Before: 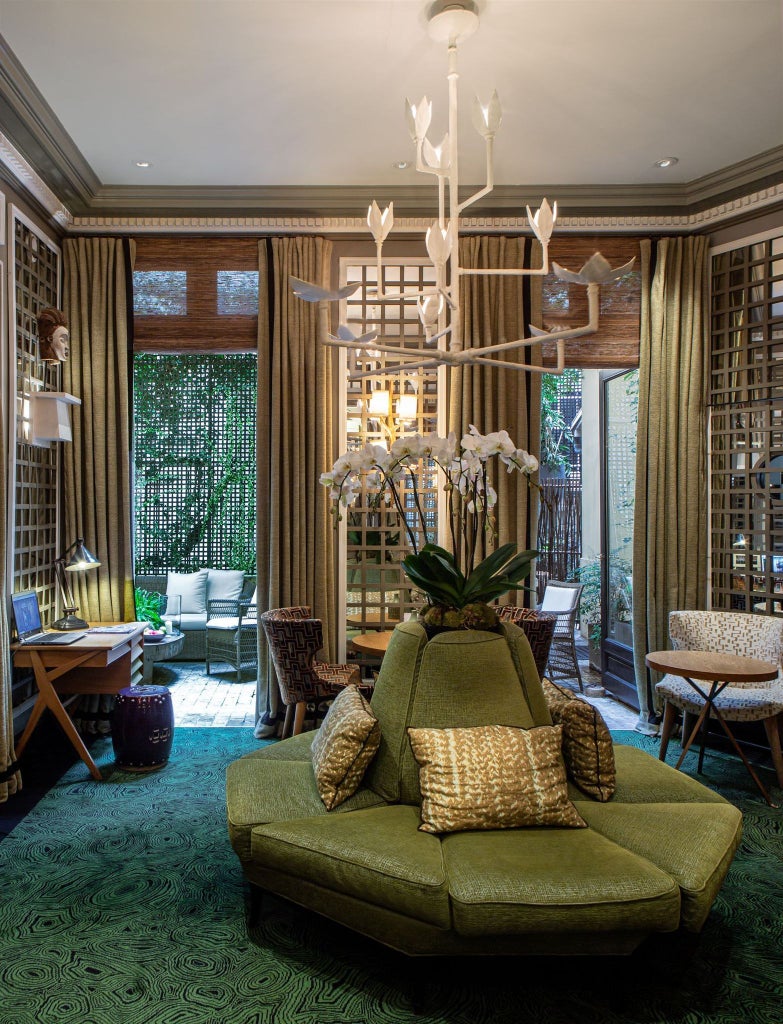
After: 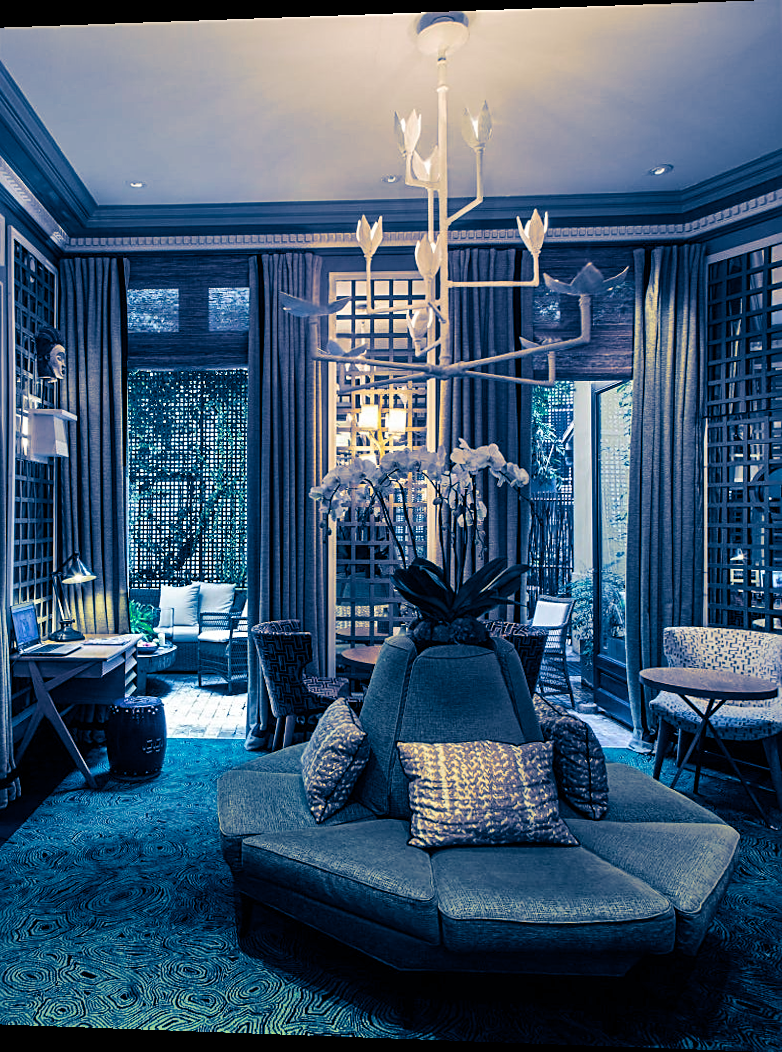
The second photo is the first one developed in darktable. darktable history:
color balance rgb: perceptual saturation grading › global saturation 10%, global vibrance 10%
rotate and perspective: lens shift (horizontal) -0.055, automatic cropping off
shadows and highlights: highlights color adjustment 0%, low approximation 0.01, soften with gaussian
split-toning: shadows › hue 226.8°, shadows › saturation 1, highlights › saturation 0, balance -61.41
sharpen: on, module defaults
